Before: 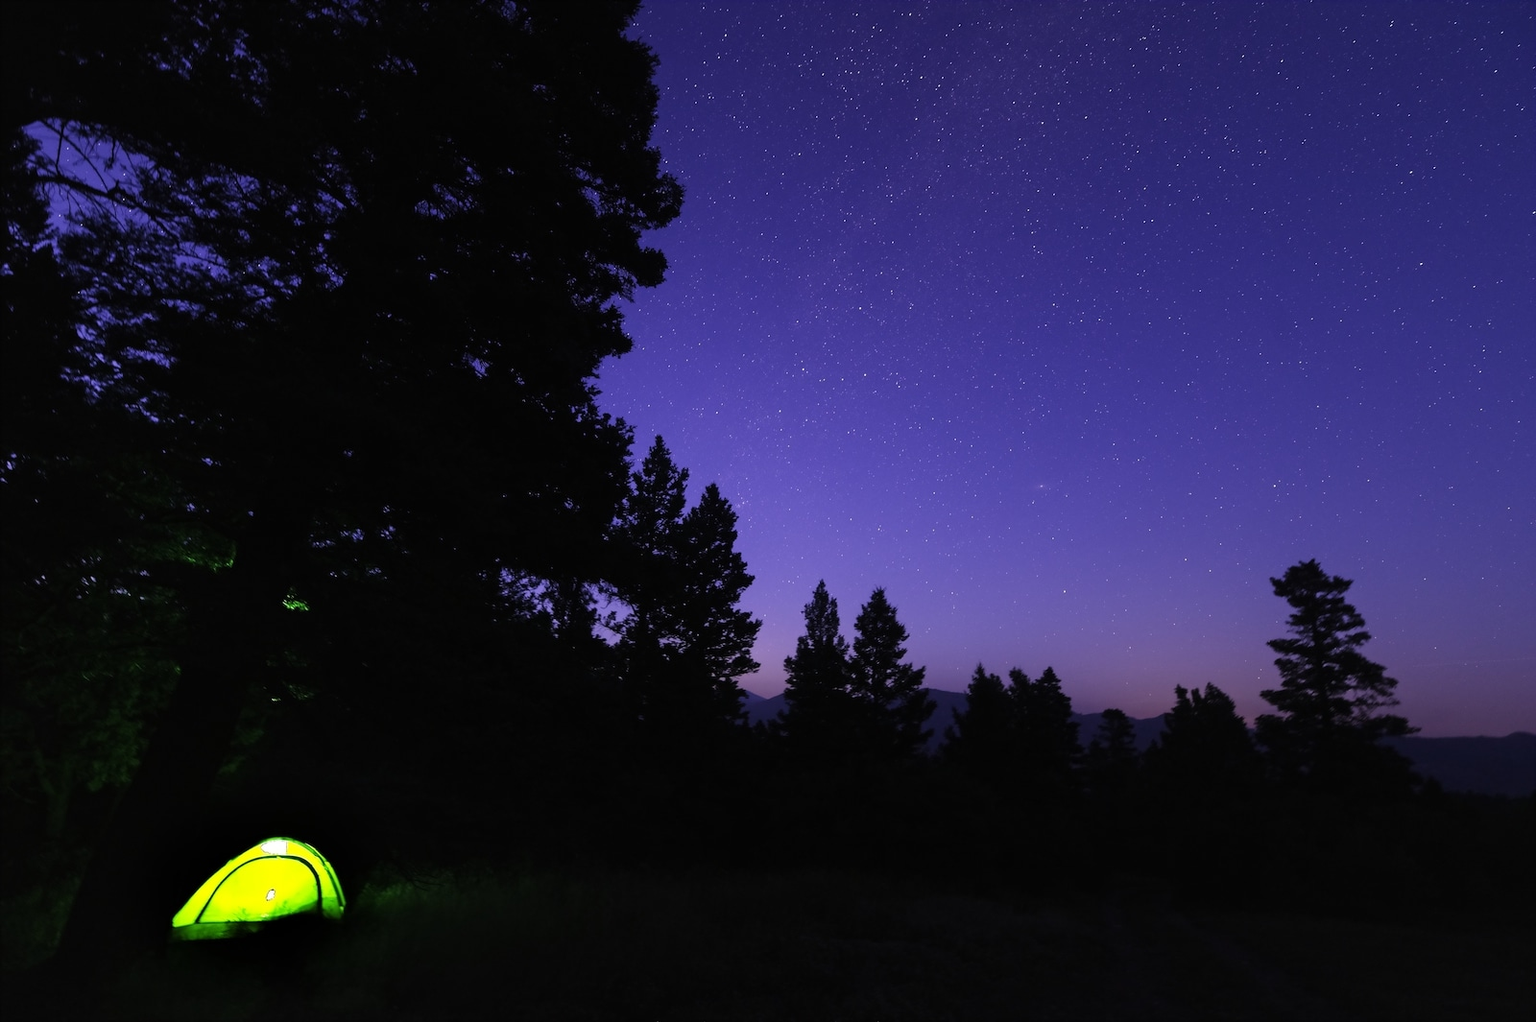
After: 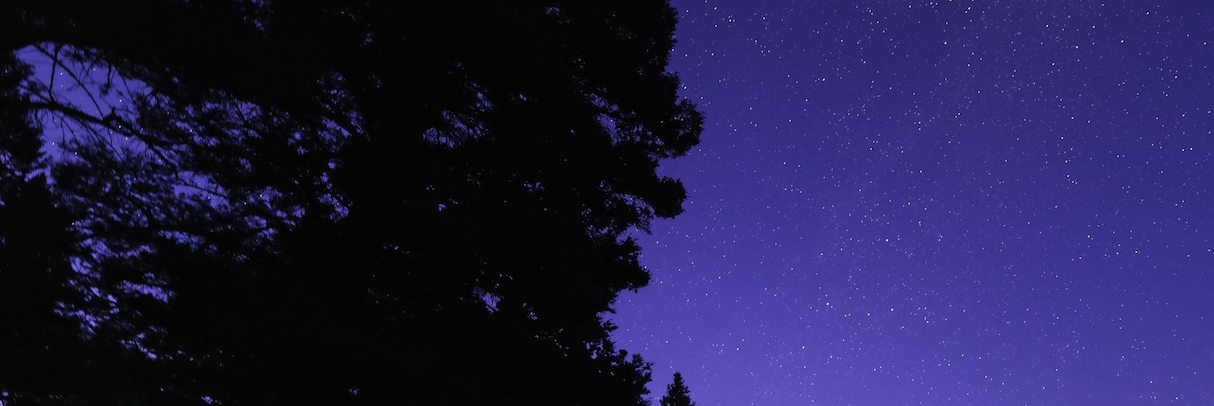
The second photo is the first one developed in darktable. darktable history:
crop: left 0.567%, top 7.638%, right 23.546%, bottom 54.209%
